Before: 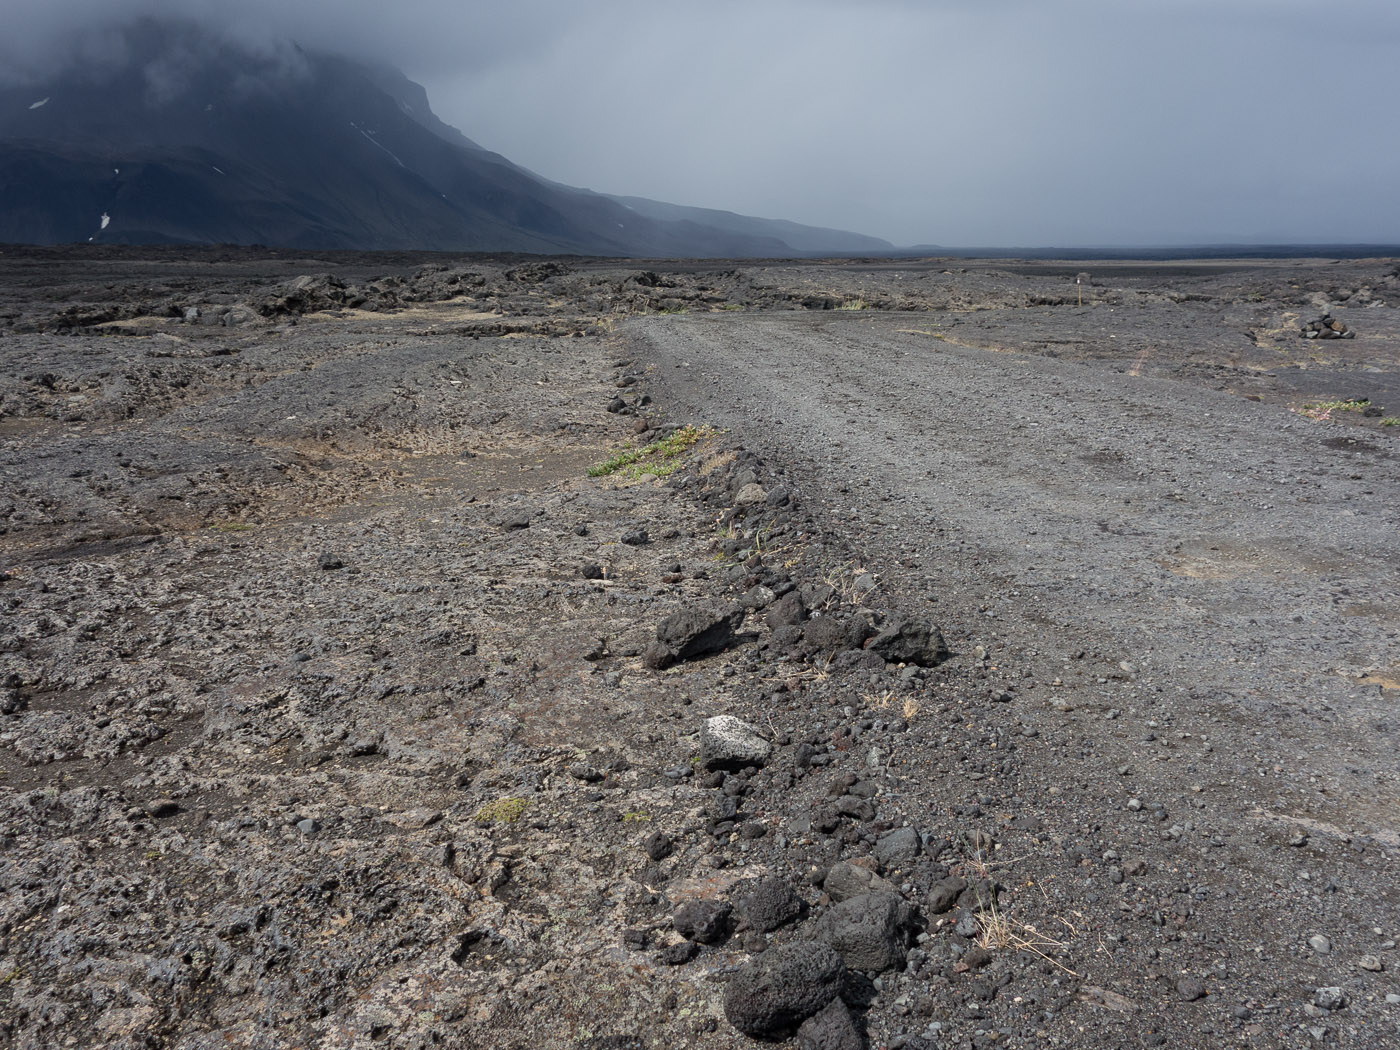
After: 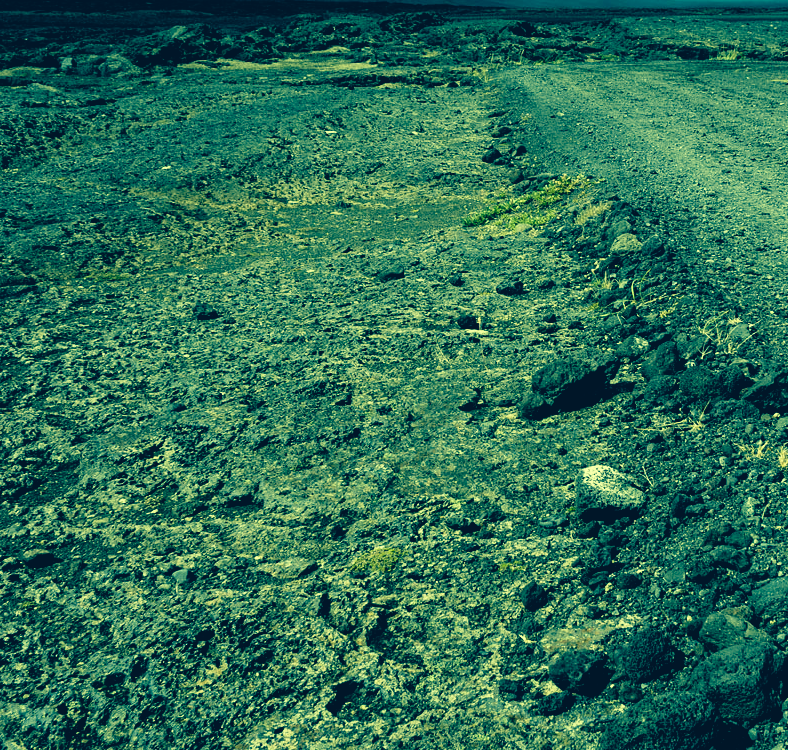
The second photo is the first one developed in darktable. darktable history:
crop: left 8.966%, top 23.852%, right 34.699%, bottom 4.703%
velvia: on, module defaults
color correction: highlights a* -15.58, highlights b* 40, shadows a* -40, shadows b* -26.18
filmic rgb: black relative exposure -3.63 EV, white relative exposure 2.16 EV, hardness 3.62
